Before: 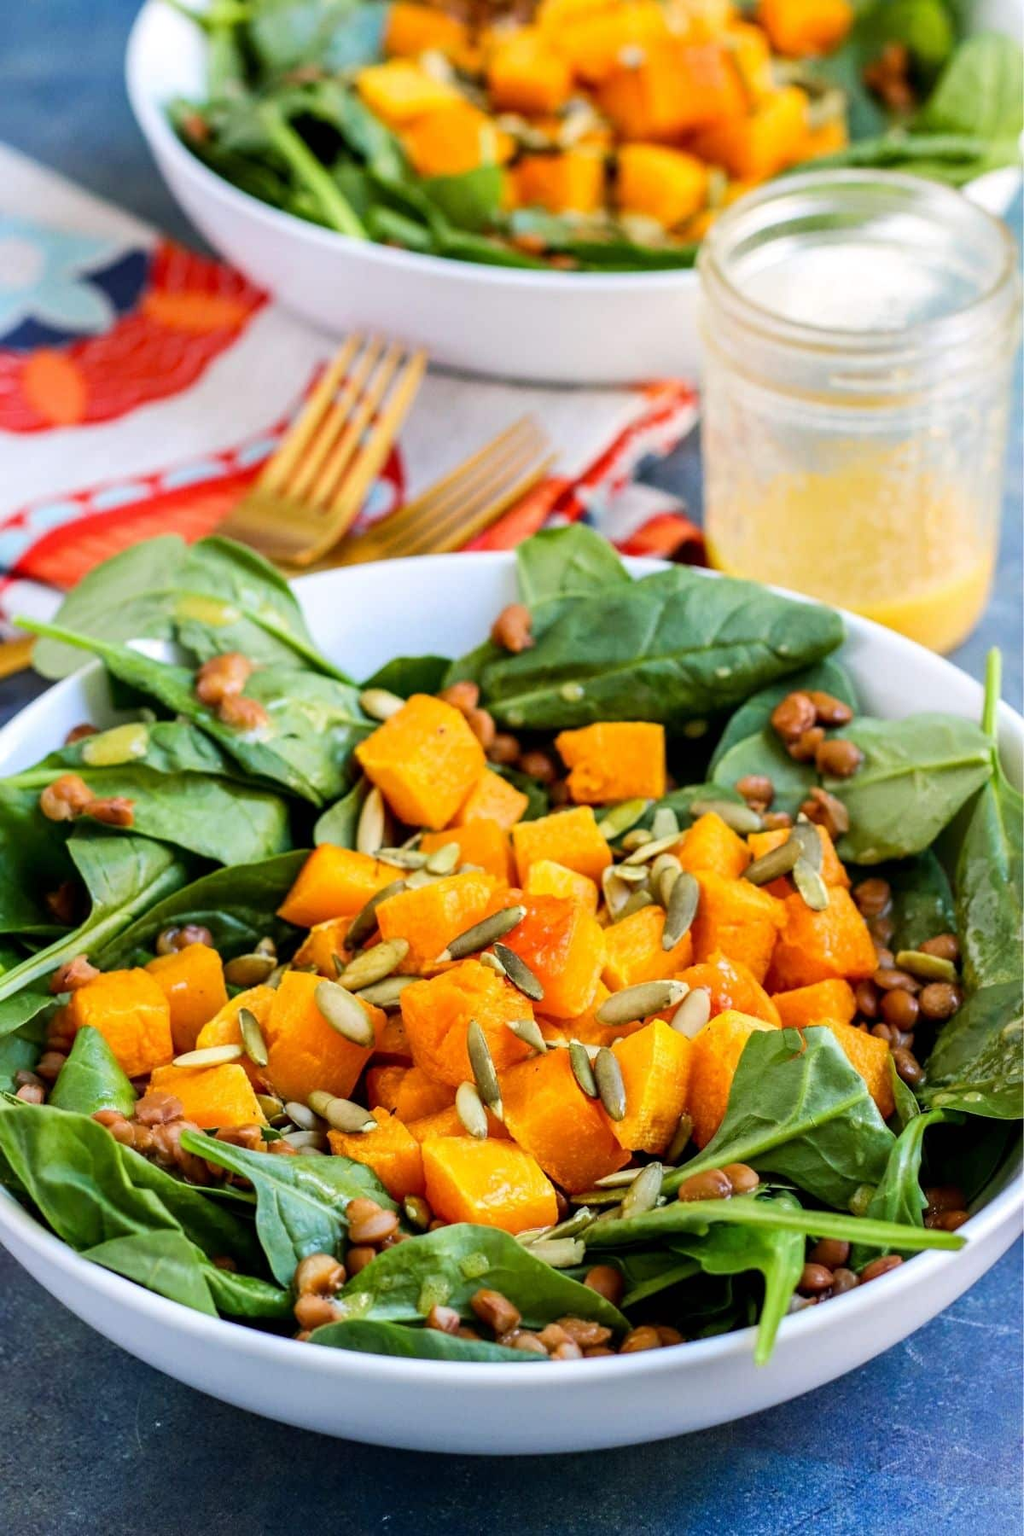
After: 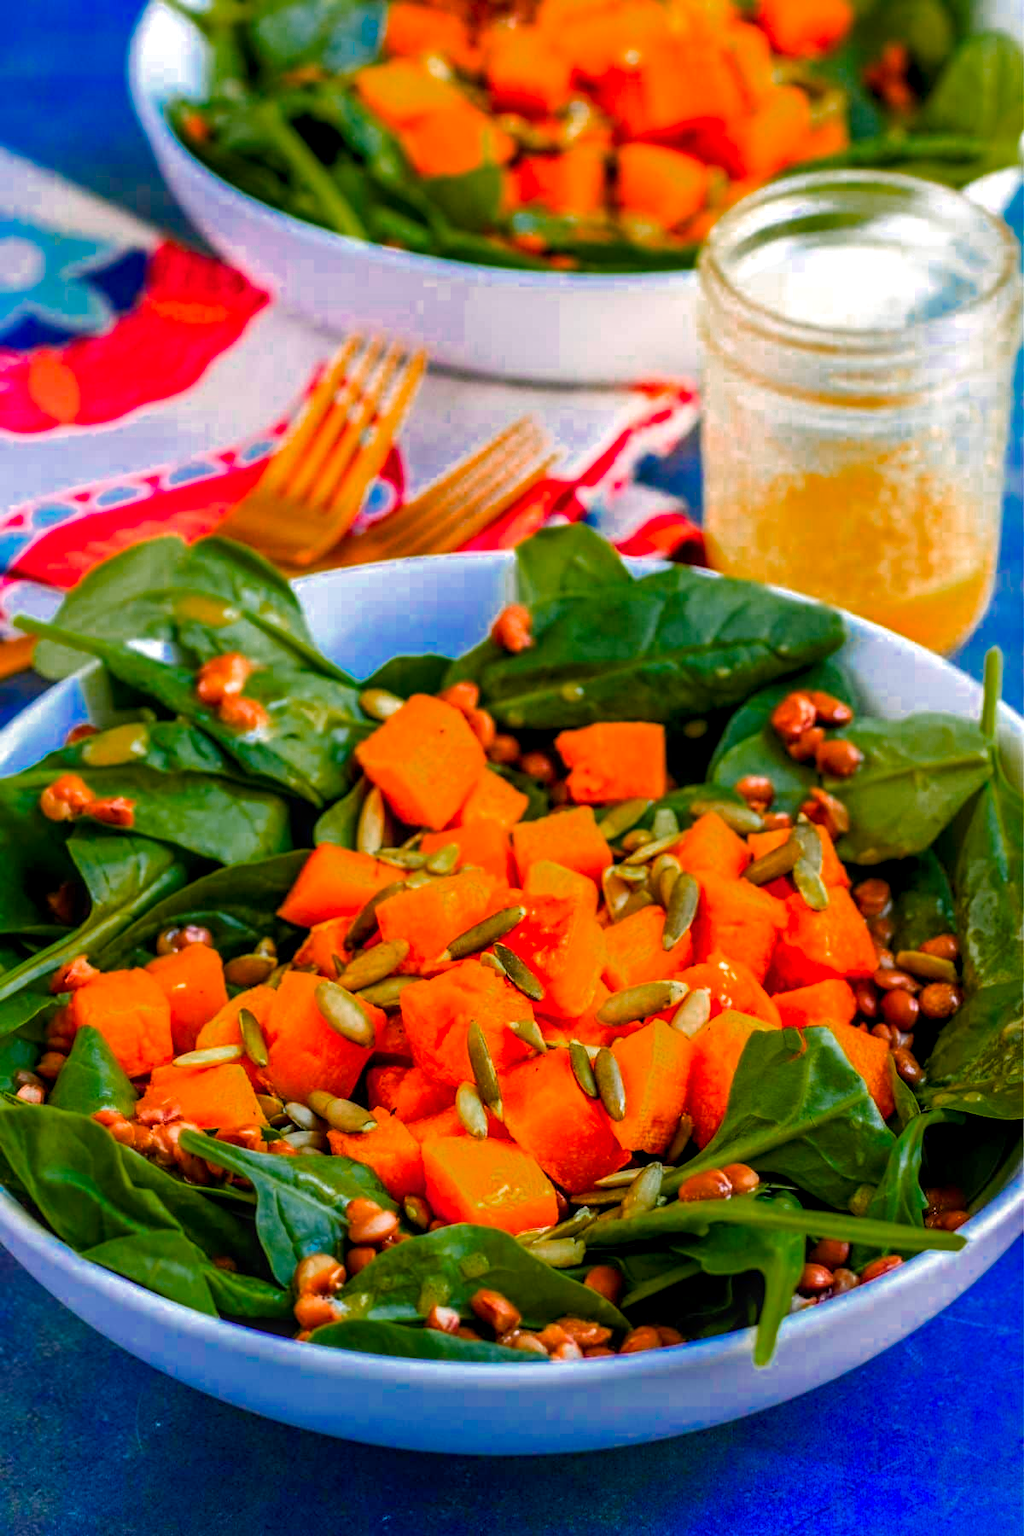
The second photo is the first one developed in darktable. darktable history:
local contrast: detail 130%
color balance rgb: linear chroma grading › global chroma 15%, perceptual saturation grading › global saturation 30%
color zones: curves: ch0 [(0, 0.553) (0.123, 0.58) (0.23, 0.419) (0.468, 0.155) (0.605, 0.132) (0.723, 0.063) (0.833, 0.172) (0.921, 0.468)]; ch1 [(0.025, 0.645) (0.229, 0.584) (0.326, 0.551) (0.537, 0.446) (0.599, 0.911) (0.708, 1) (0.805, 0.944)]; ch2 [(0.086, 0.468) (0.254, 0.464) (0.638, 0.564) (0.702, 0.592) (0.768, 0.564)]
